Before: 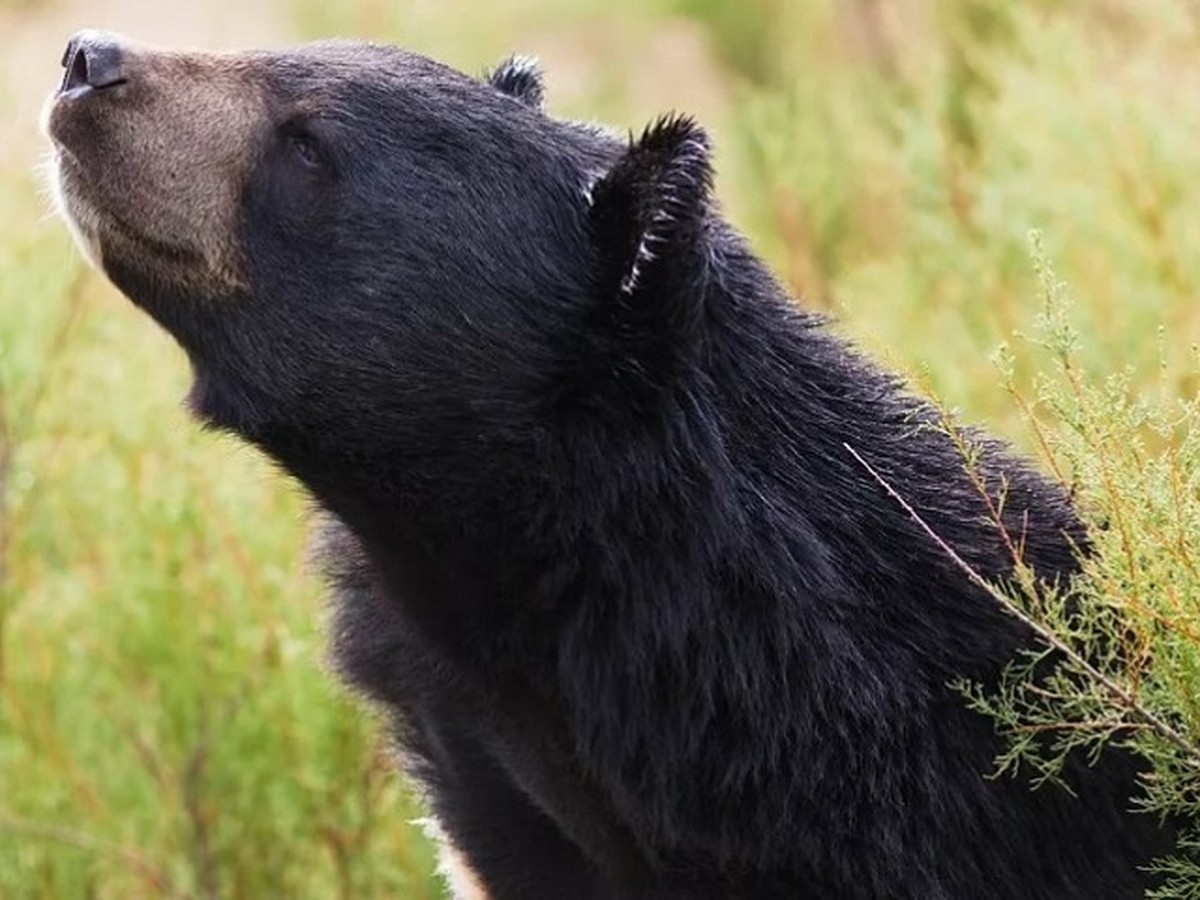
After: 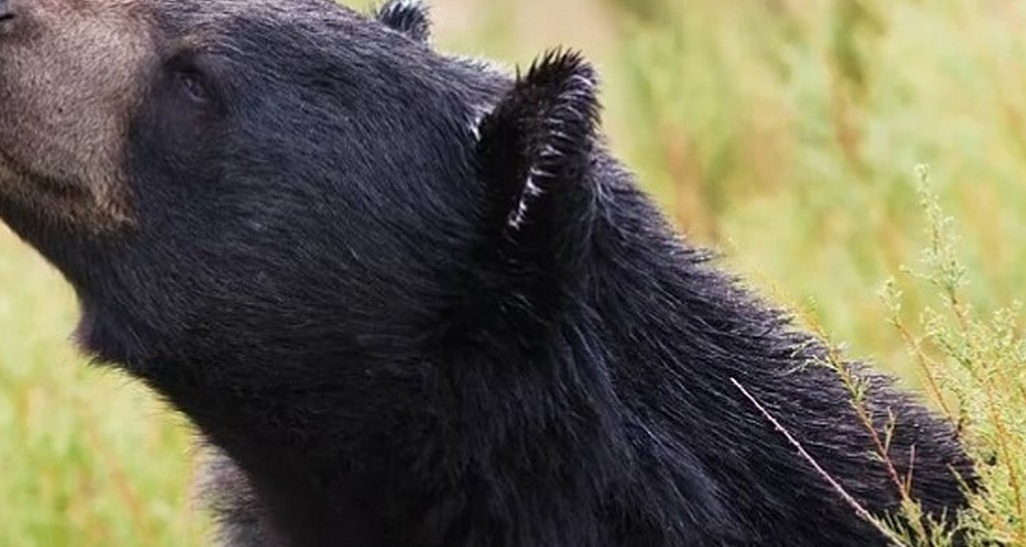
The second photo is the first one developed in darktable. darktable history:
crop and rotate: left 9.43%, top 7.241%, right 5.036%, bottom 31.892%
